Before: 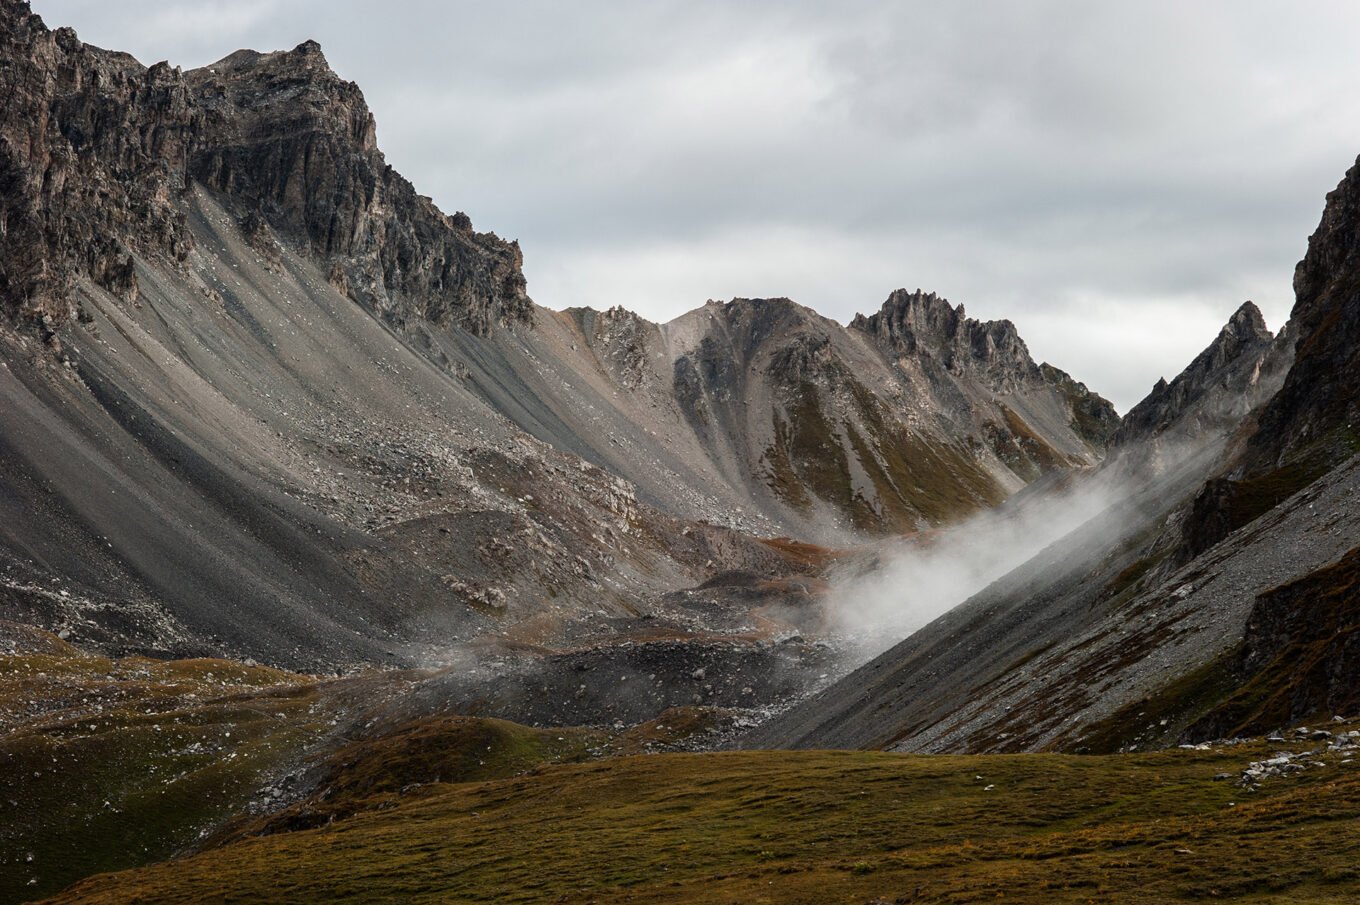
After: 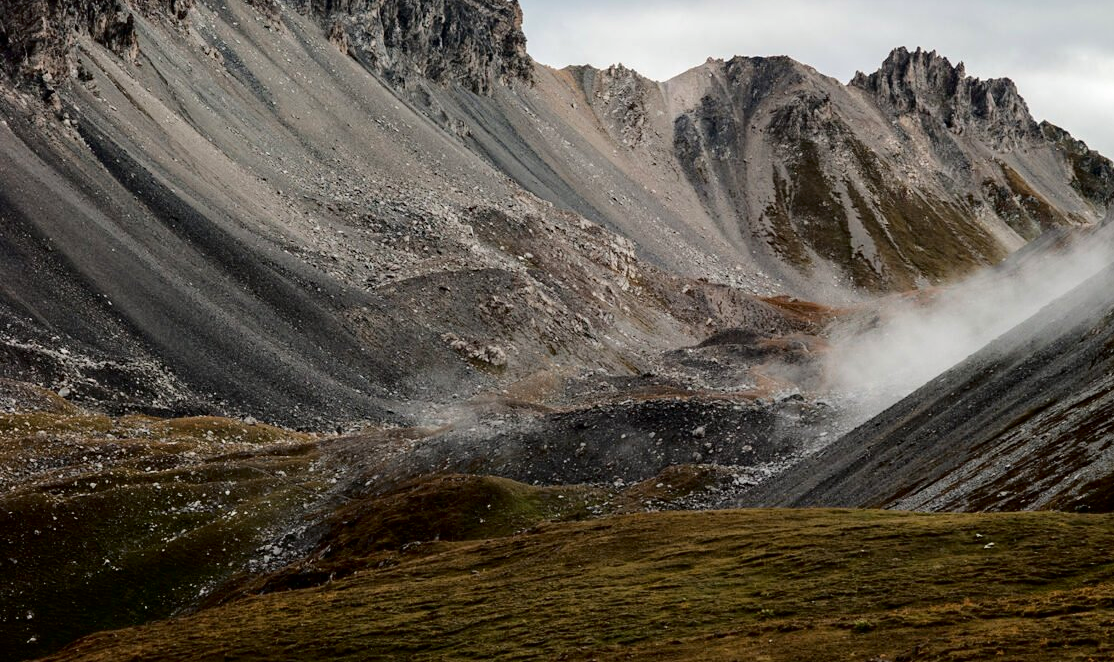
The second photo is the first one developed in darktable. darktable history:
tone curve: curves: ch0 [(0, 0) (0.004, 0) (0.133, 0.076) (0.325, 0.362) (0.879, 0.885) (1, 1)], color space Lab, independent channels, preserve colors none
haze removal: compatibility mode true, adaptive false
crop: top 26.766%, right 18.047%
